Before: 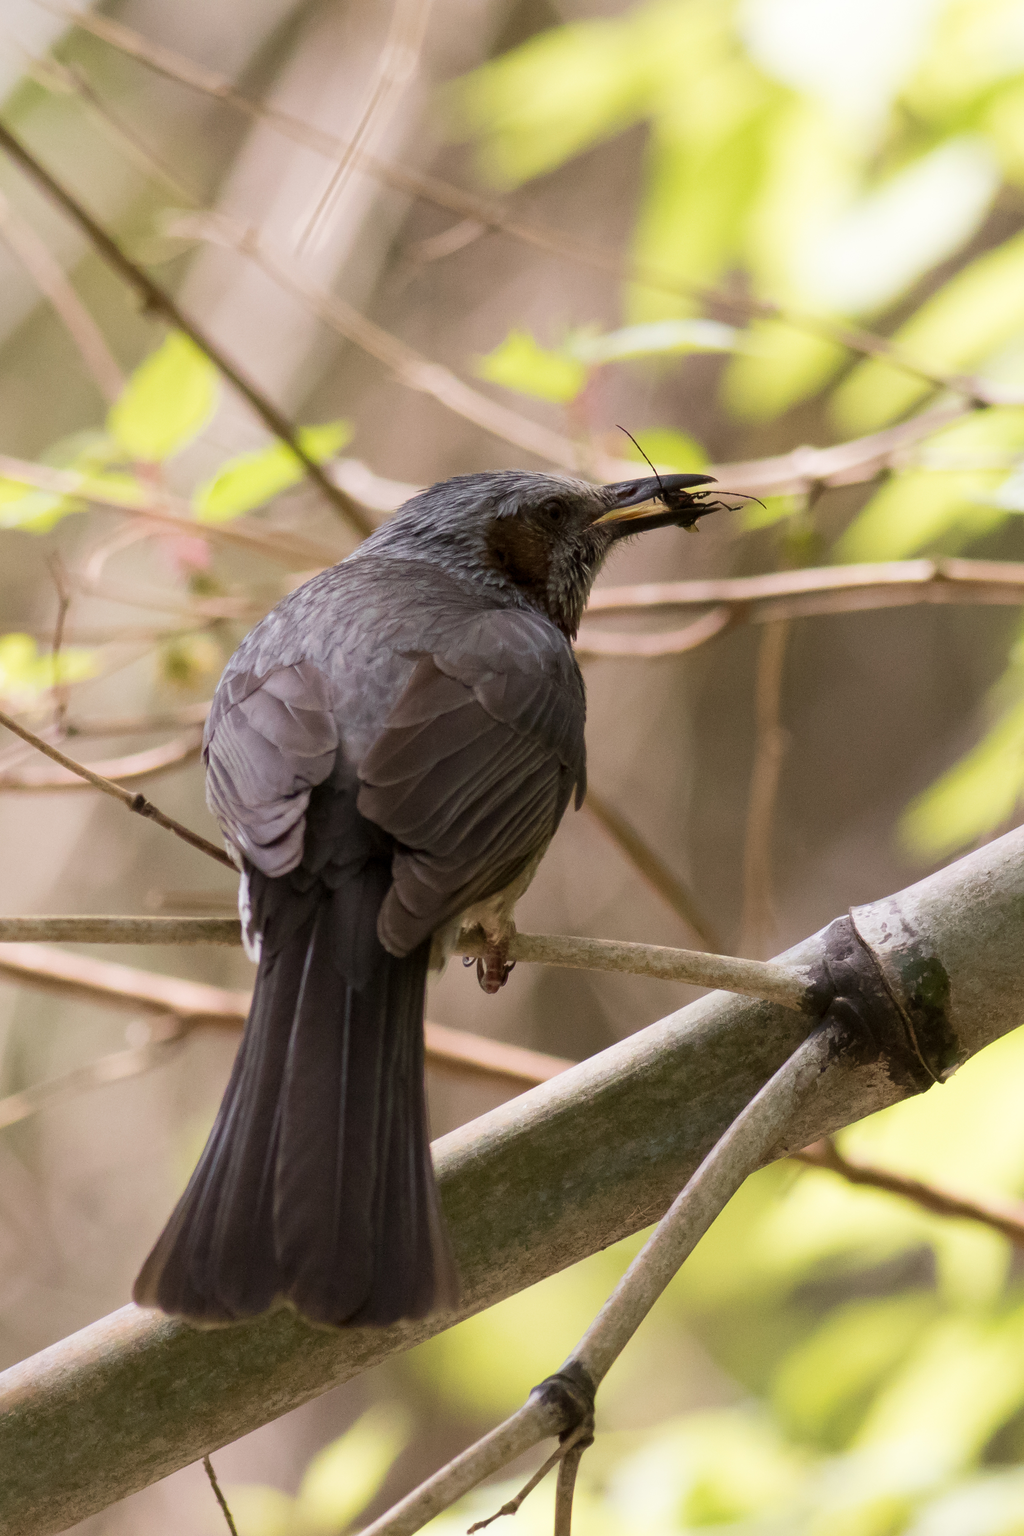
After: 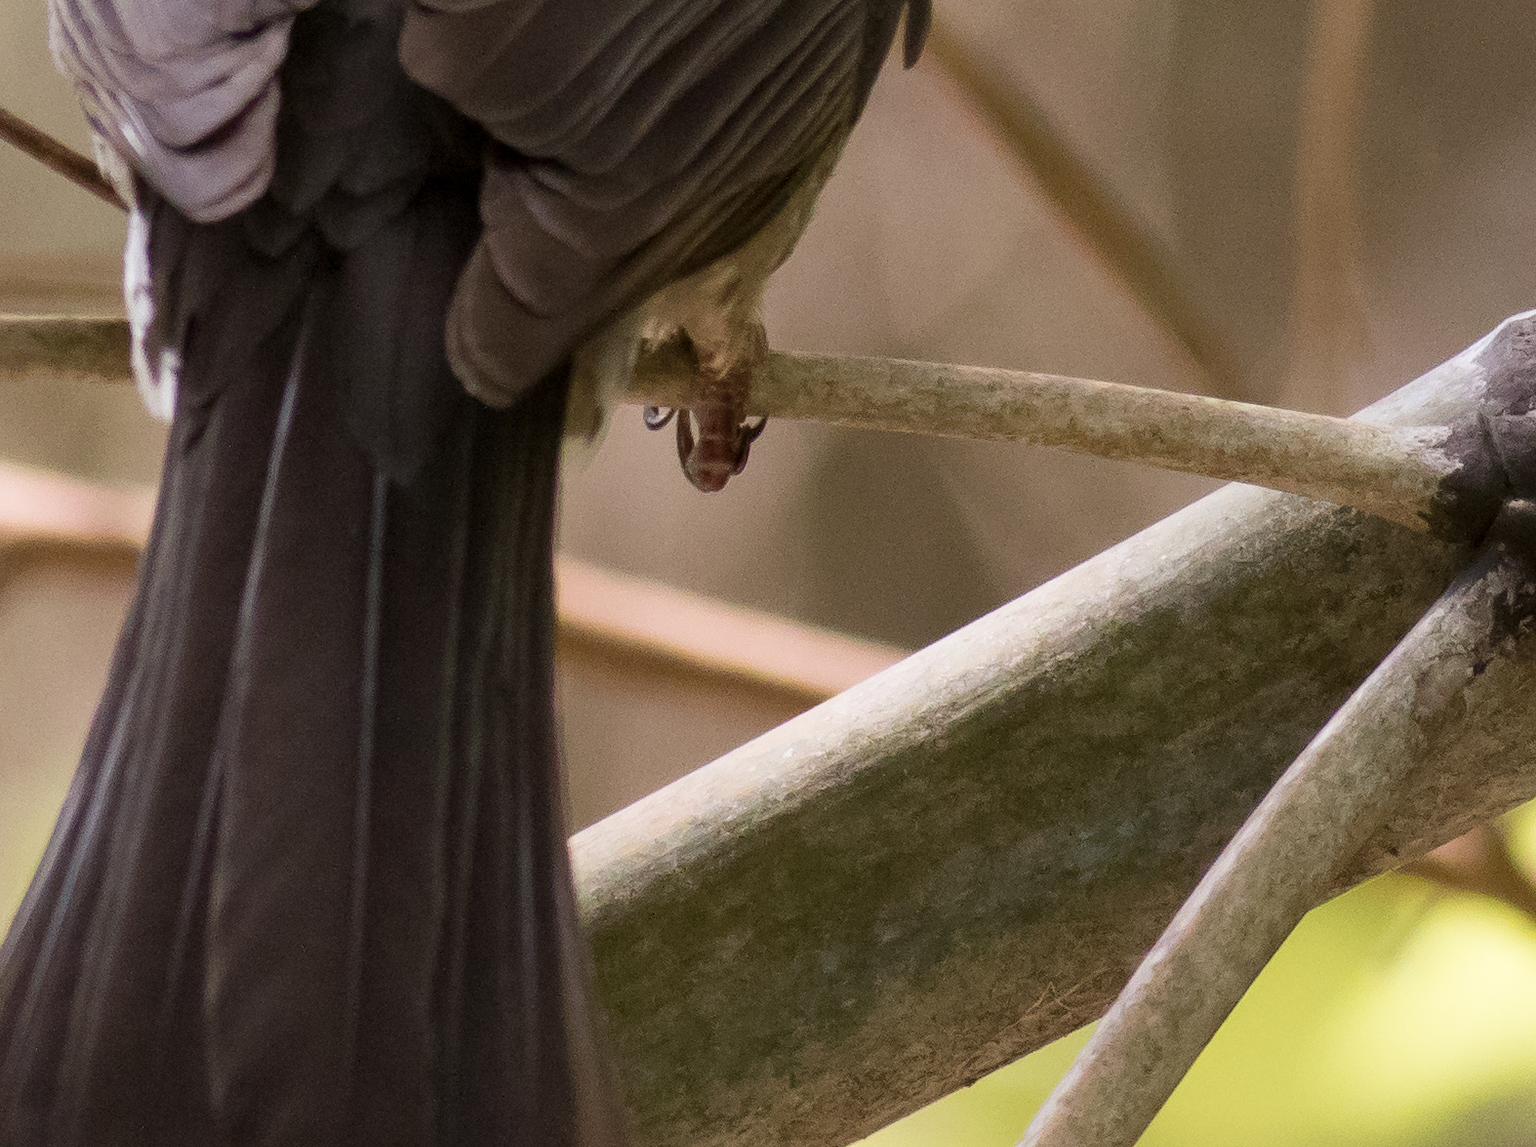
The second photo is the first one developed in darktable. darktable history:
crop: left 18.085%, top 50.879%, right 17.179%, bottom 16.88%
